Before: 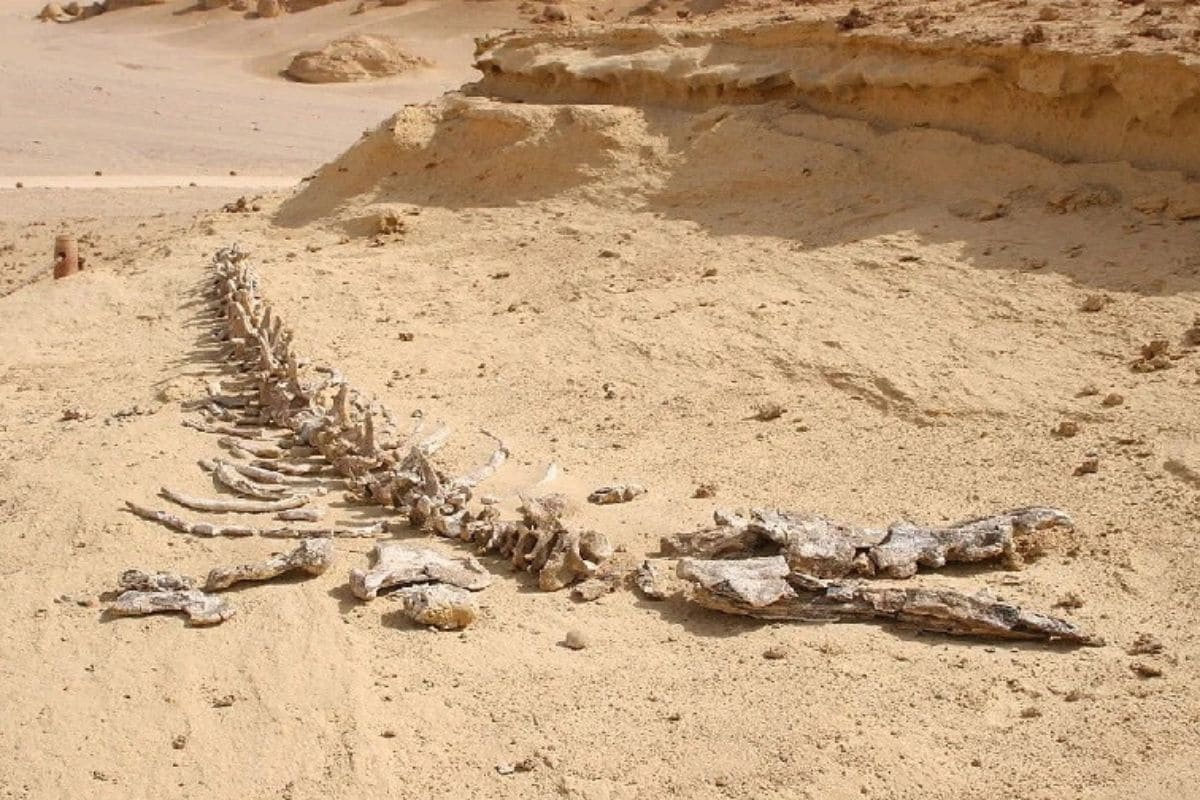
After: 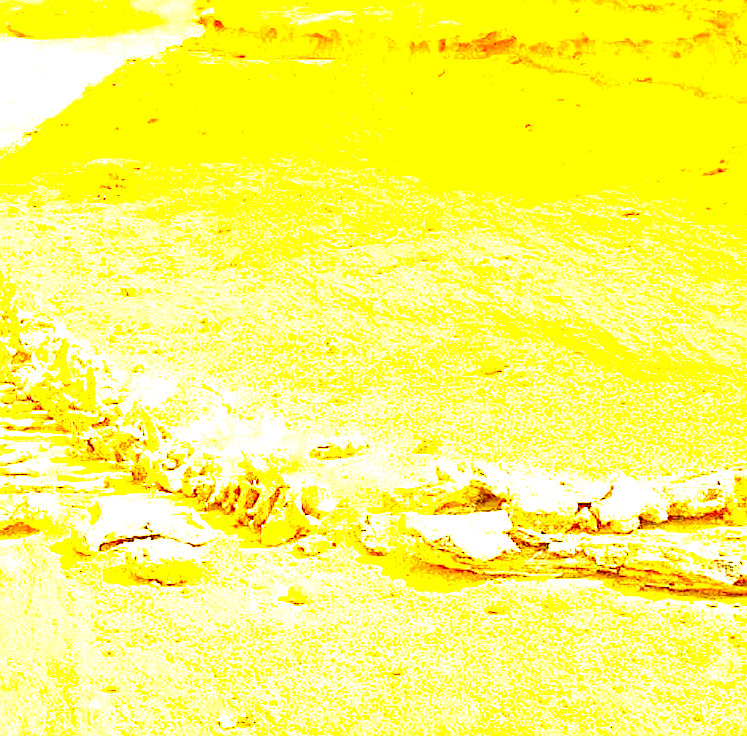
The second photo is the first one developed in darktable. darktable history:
sharpen: on, module defaults
color balance rgb: power › luminance 3.281%, power › hue 234.54°, linear chroma grading › global chroma 9.051%, perceptual saturation grading › global saturation 25.026%, global vibrance 20%
color correction: highlights a* -10.89, highlights b* 9.83, saturation 1.71
crop and rotate: left 23.187%, top 5.636%, right 14.527%, bottom 2.301%
exposure: black level correction 0, exposure 4.028 EV, compensate exposure bias true, compensate highlight preservation false
base curve: curves: ch0 [(0, 0) (0.073, 0.04) (0.157, 0.139) (0.492, 0.492) (0.758, 0.758) (1, 1)], preserve colors none
